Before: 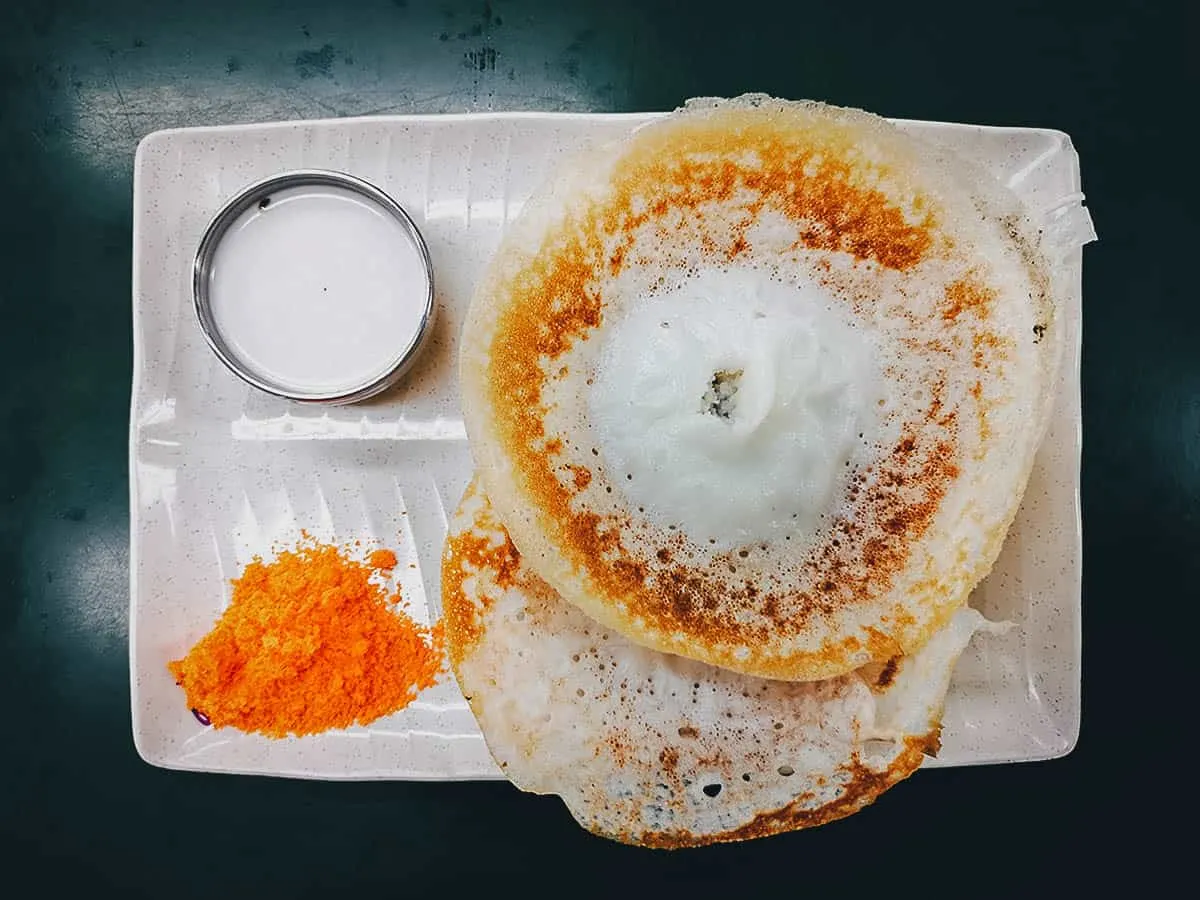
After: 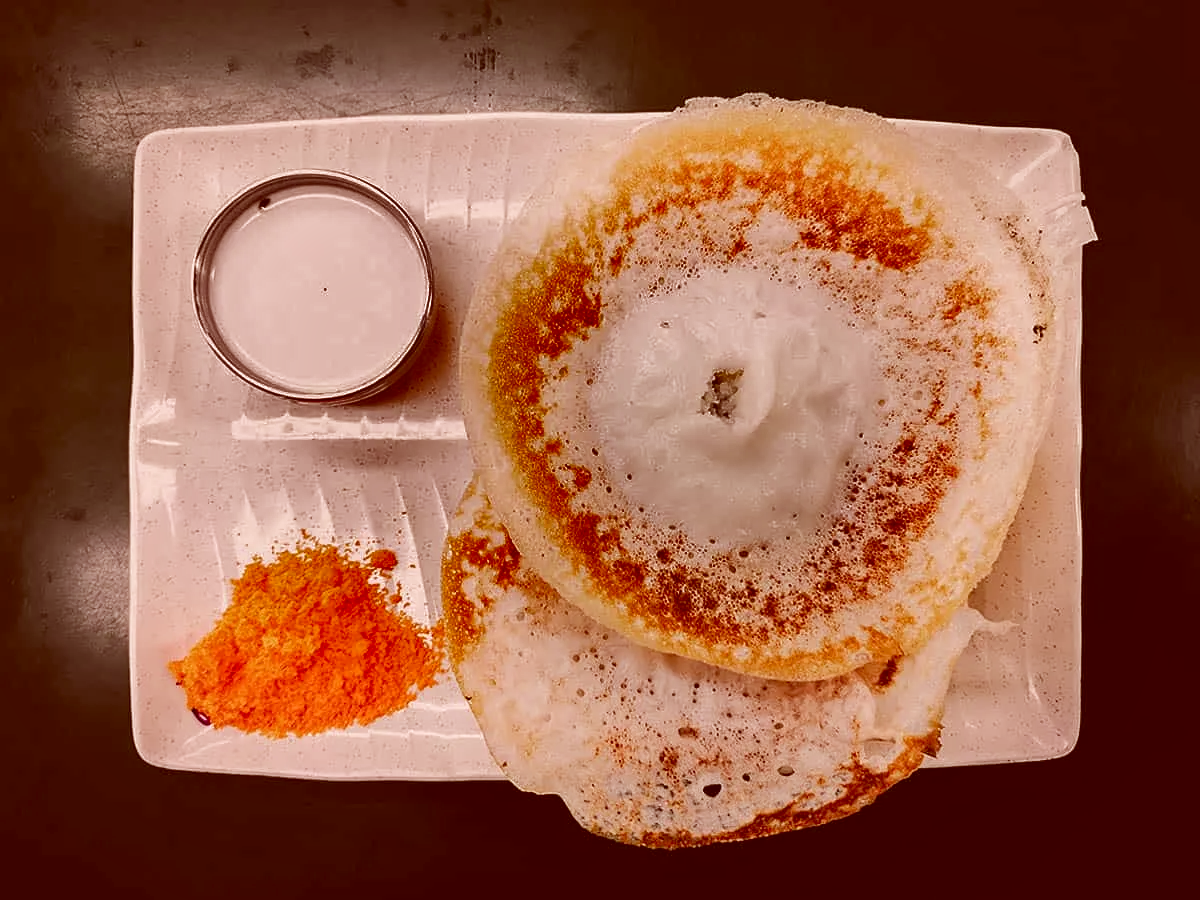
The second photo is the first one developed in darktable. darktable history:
shadows and highlights: shadows 18.08, highlights -85.4, soften with gaussian
color correction: highlights a* 9.14, highlights b* 8.94, shadows a* 39.8, shadows b* 39.28, saturation 0.8
contrast brightness saturation: saturation -0.03
tone equalizer: edges refinement/feathering 500, mask exposure compensation -1.57 EV, preserve details no
